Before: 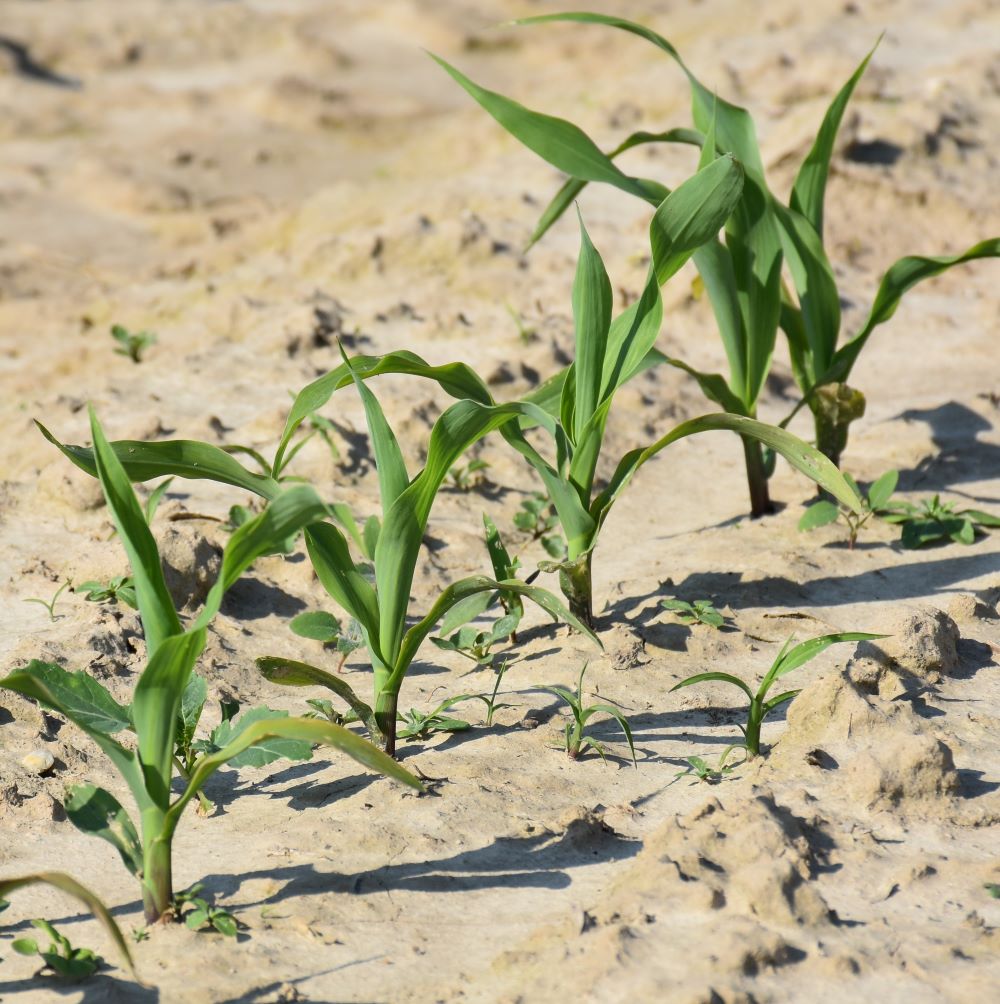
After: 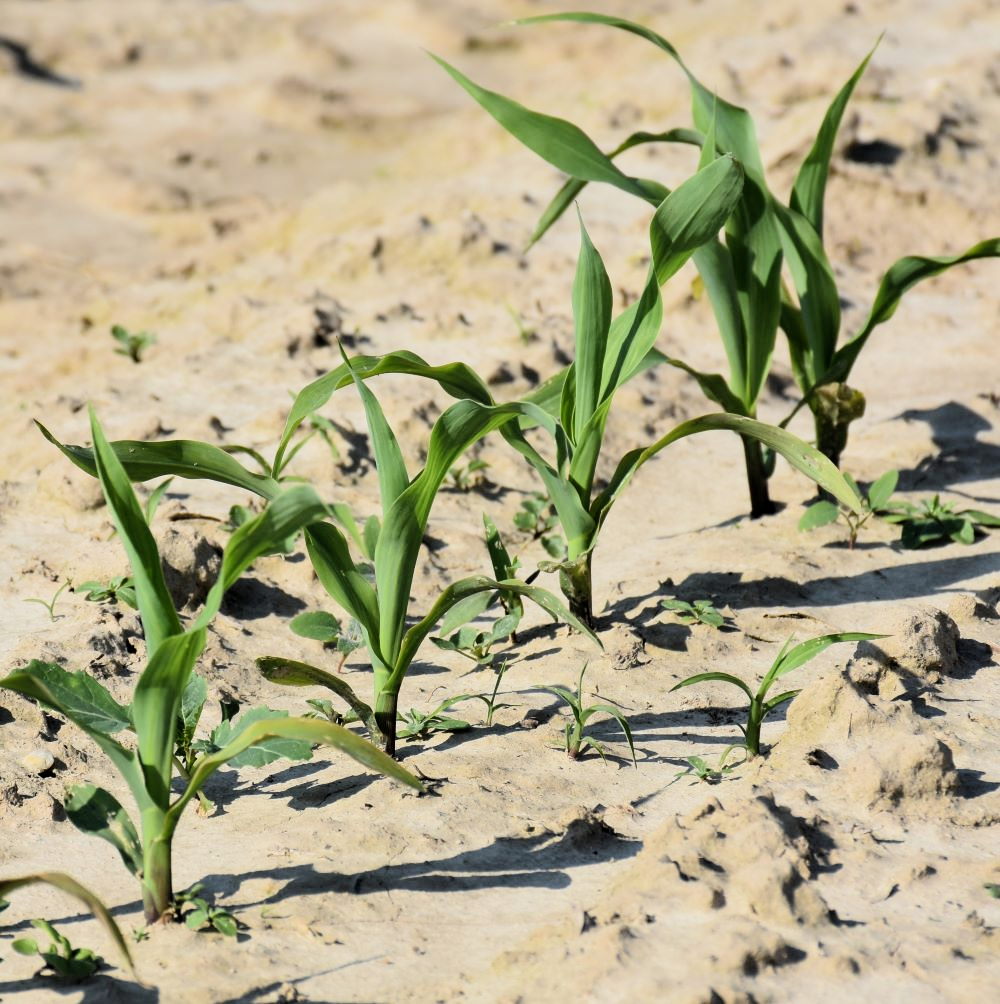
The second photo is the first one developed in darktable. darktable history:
filmic rgb: middle gray luminance 10.02%, black relative exposure -8.59 EV, white relative exposure 3.28 EV, threshold 2.98 EV, target black luminance 0%, hardness 5.2, latitude 44.63%, contrast 1.309, highlights saturation mix 6.22%, shadows ↔ highlights balance 23.91%, enable highlight reconstruction true
